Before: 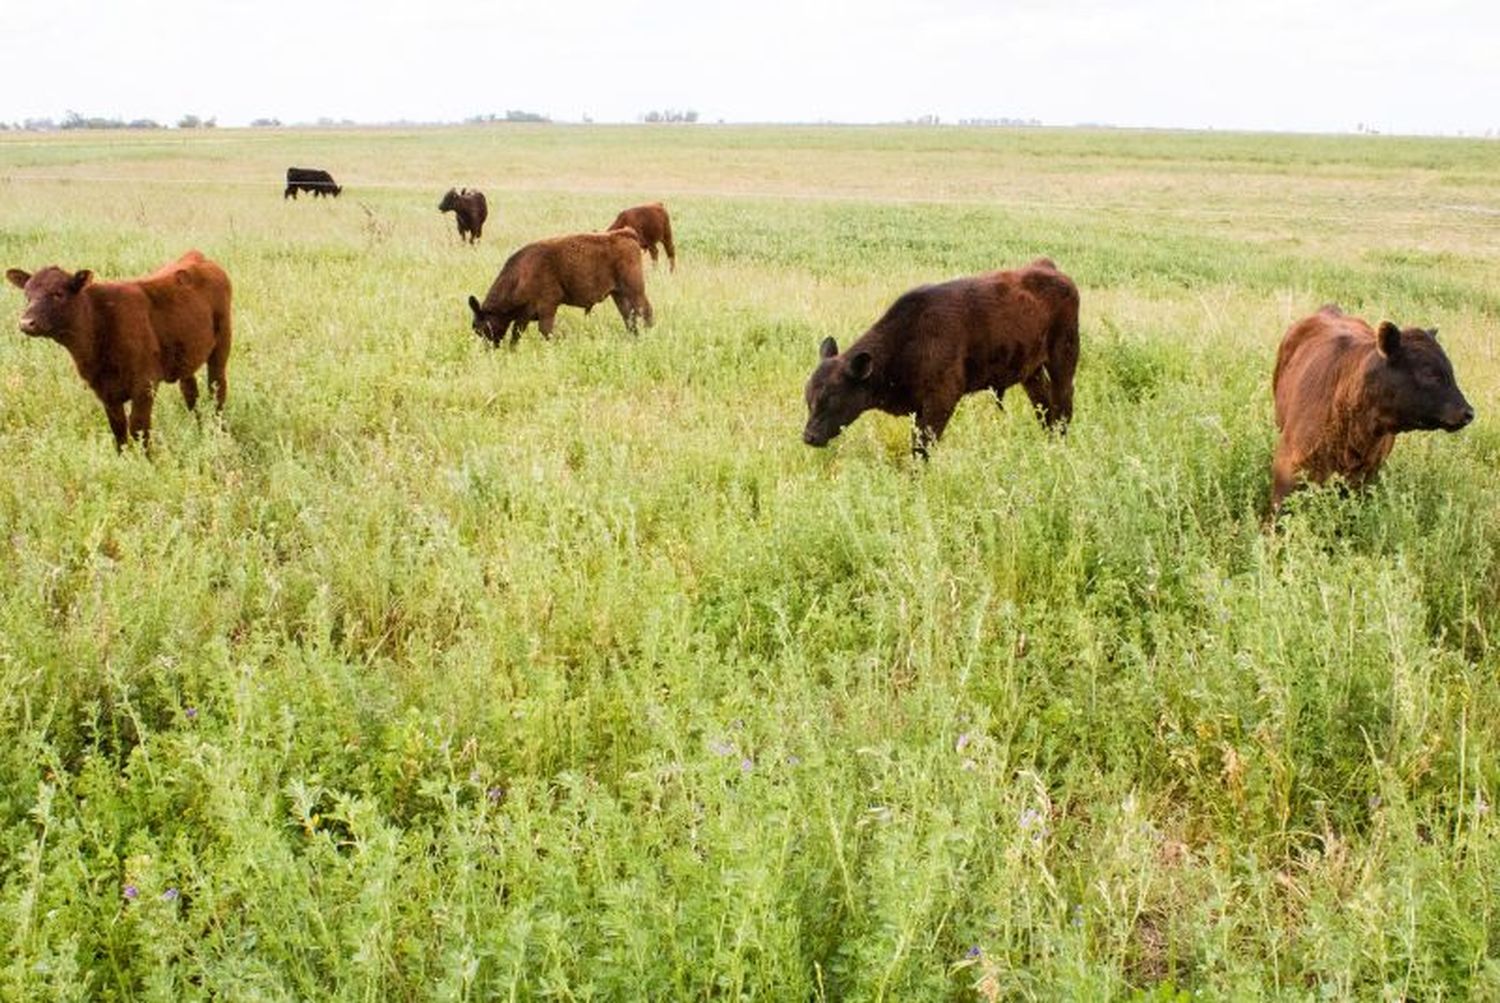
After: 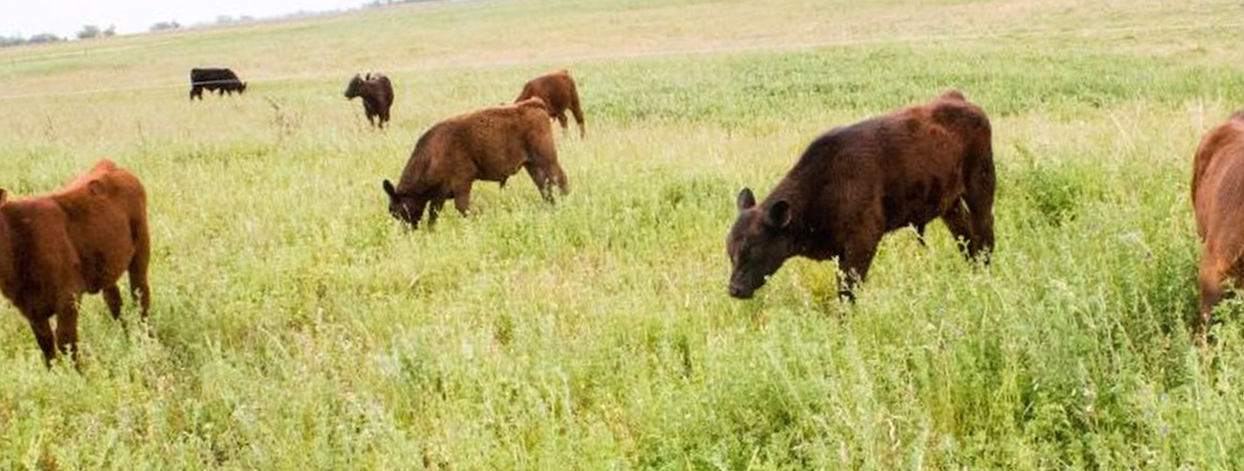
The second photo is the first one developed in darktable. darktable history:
rotate and perspective: rotation -5.2°, automatic cropping off
crop: left 7.036%, top 18.398%, right 14.379%, bottom 40.043%
